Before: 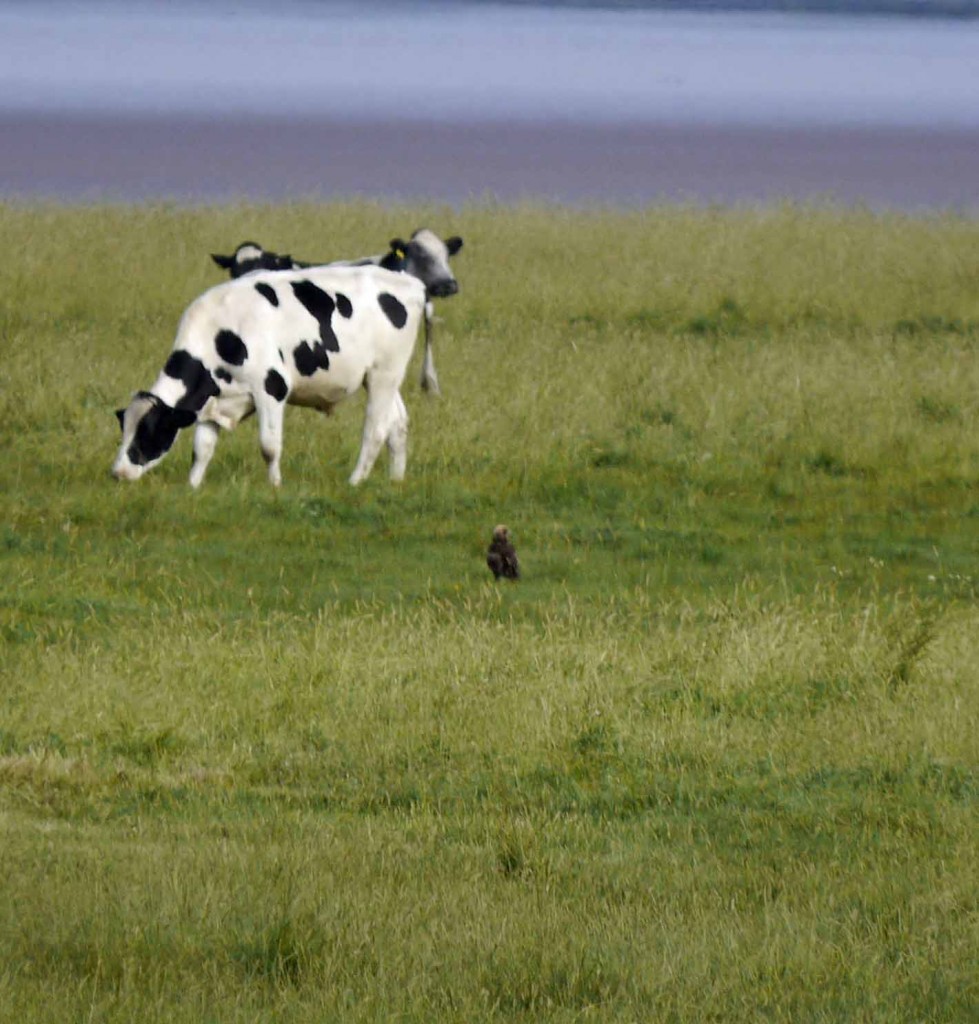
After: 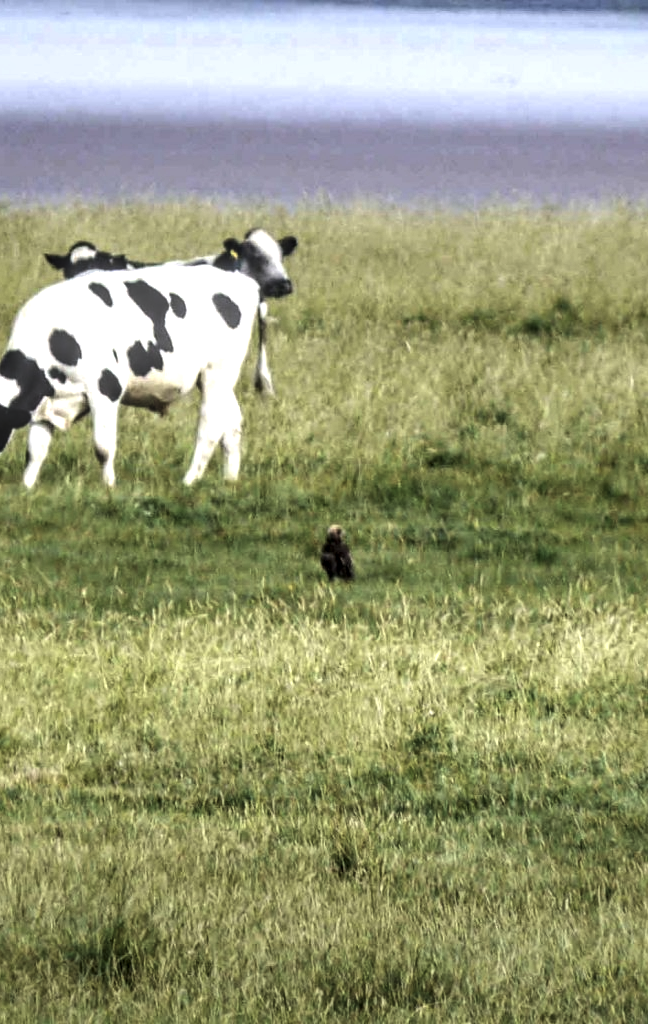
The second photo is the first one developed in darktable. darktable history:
tone equalizer: -8 EV -0.733 EV, -7 EV -0.734 EV, -6 EV -0.619 EV, -5 EV -0.394 EV, -3 EV 0.387 EV, -2 EV 0.6 EV, -1 EV 0.7 EV, +0 EV 0.747 EV, edges refinement/feathering 500, mask exposure compensation -1.57 EV, preserve details no
crop: left 17.028%, right 16.697%
local contrast: highlights 18%, detail 187%
exposure: black level correction -0.041, exposure 0.061 EV, compensate highlight preservation false
